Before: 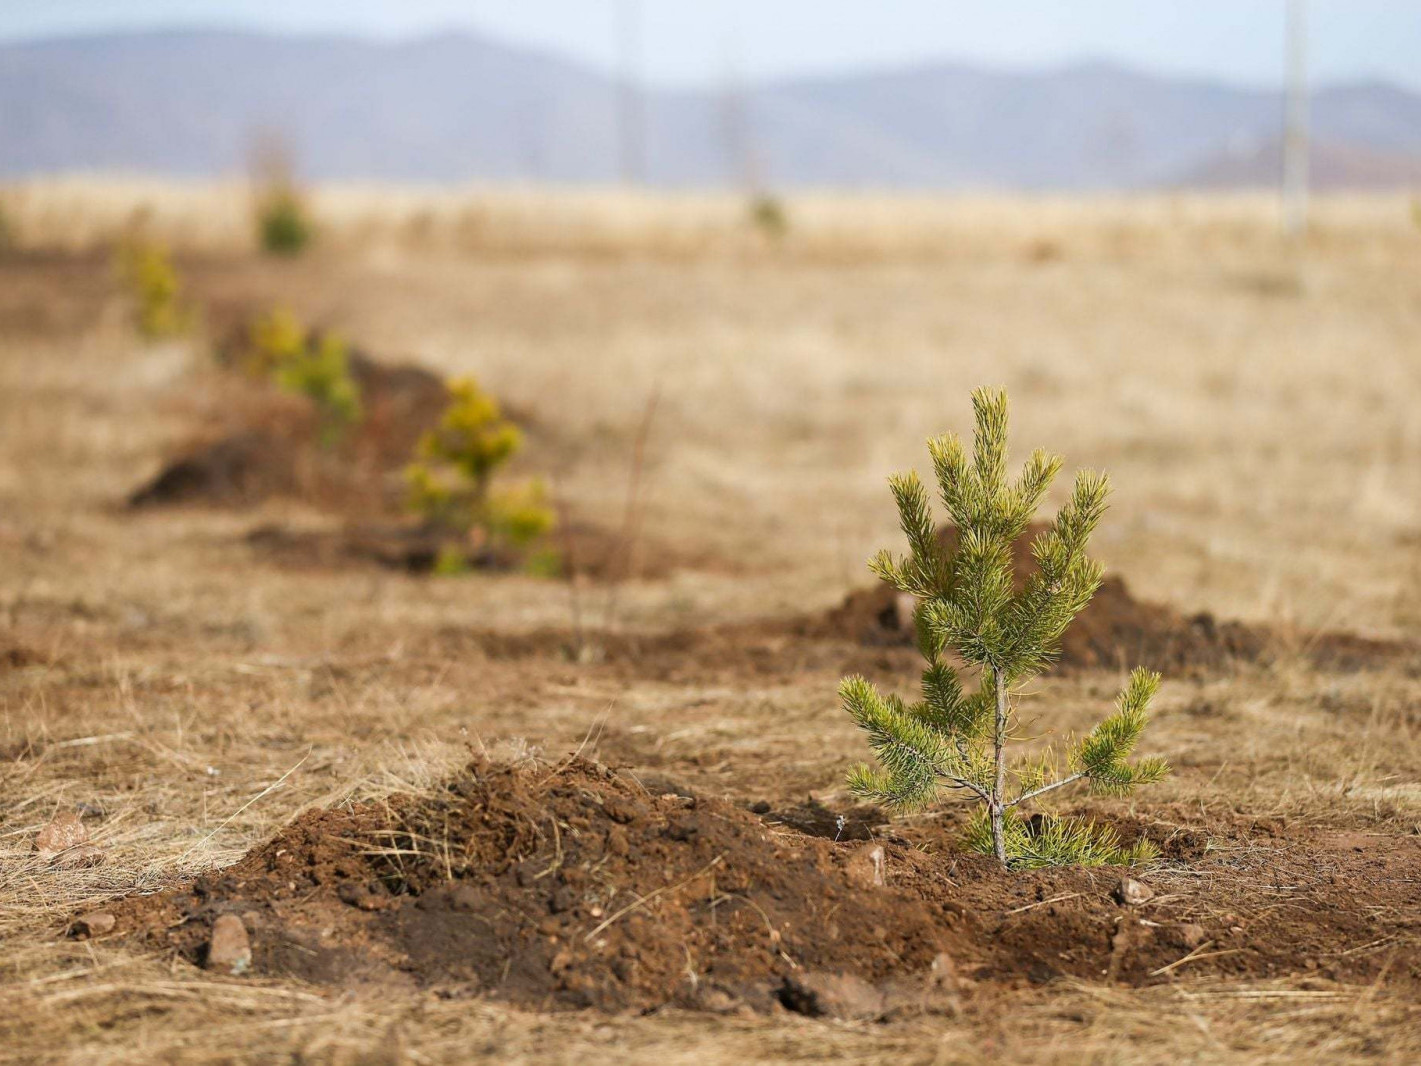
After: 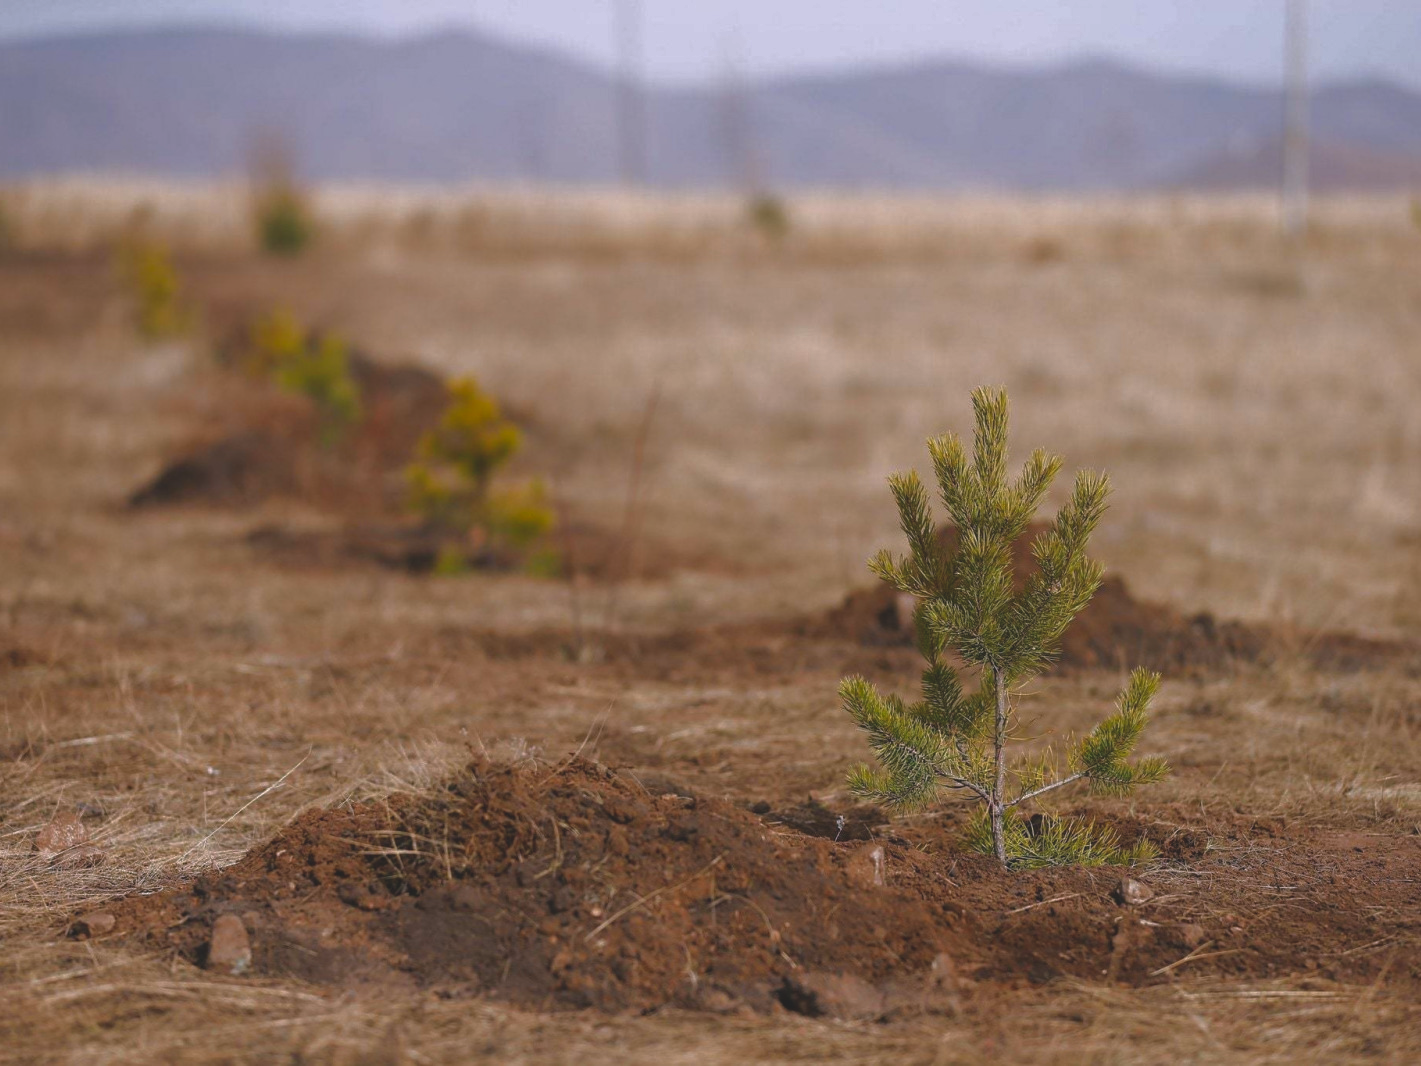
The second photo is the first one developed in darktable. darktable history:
vibrance: vibrance 100%
exposure: black level correction -0.023, exposure -0.039 EV, compensate highlight preservation false
white balance: red 1.05, blue 1.072
base curve: curves: ch0 [(0, 0) (0.841, 0.609) (1, 1)]
